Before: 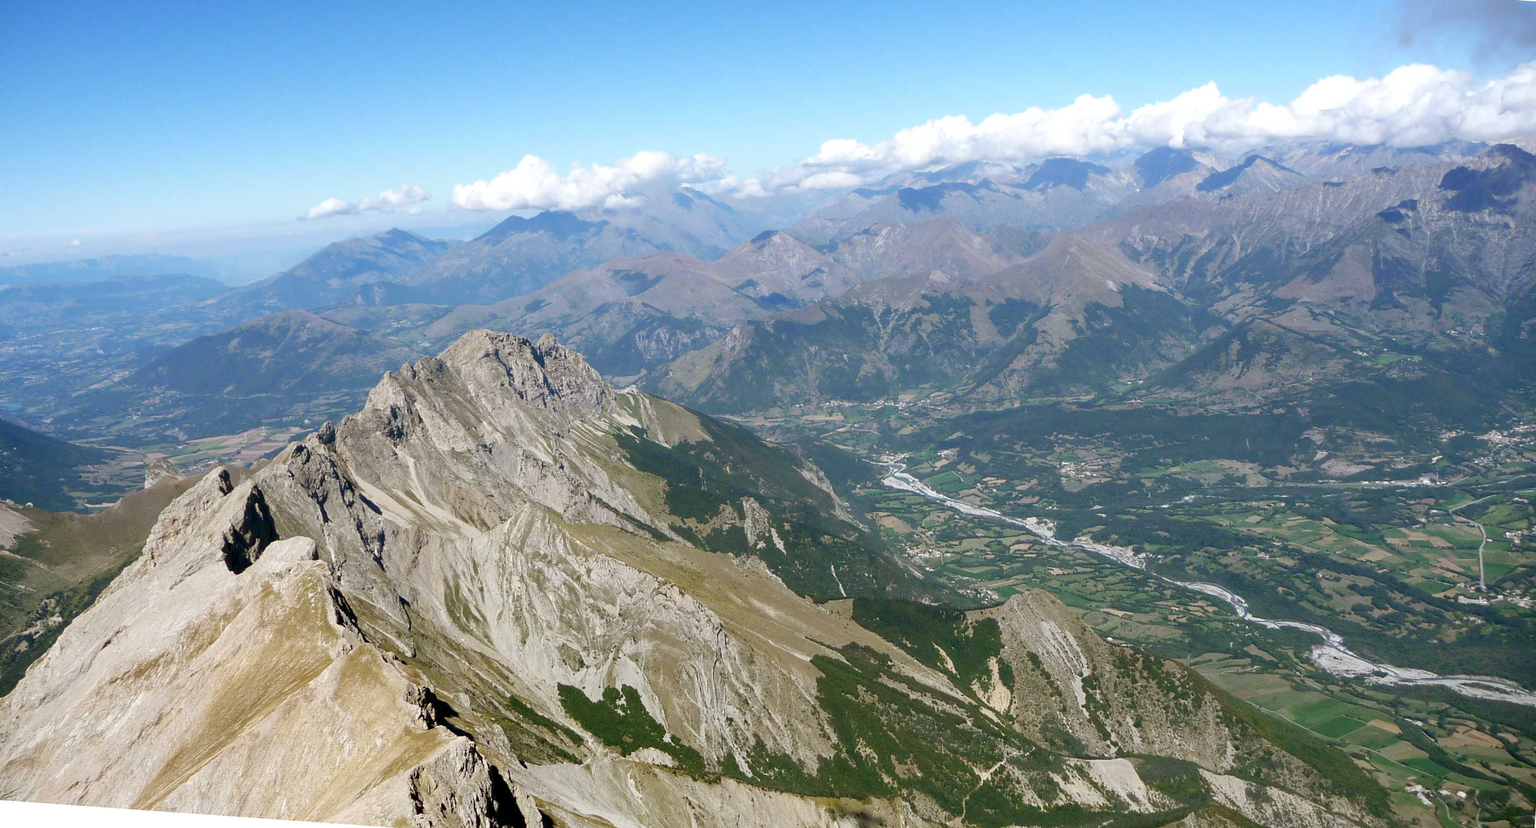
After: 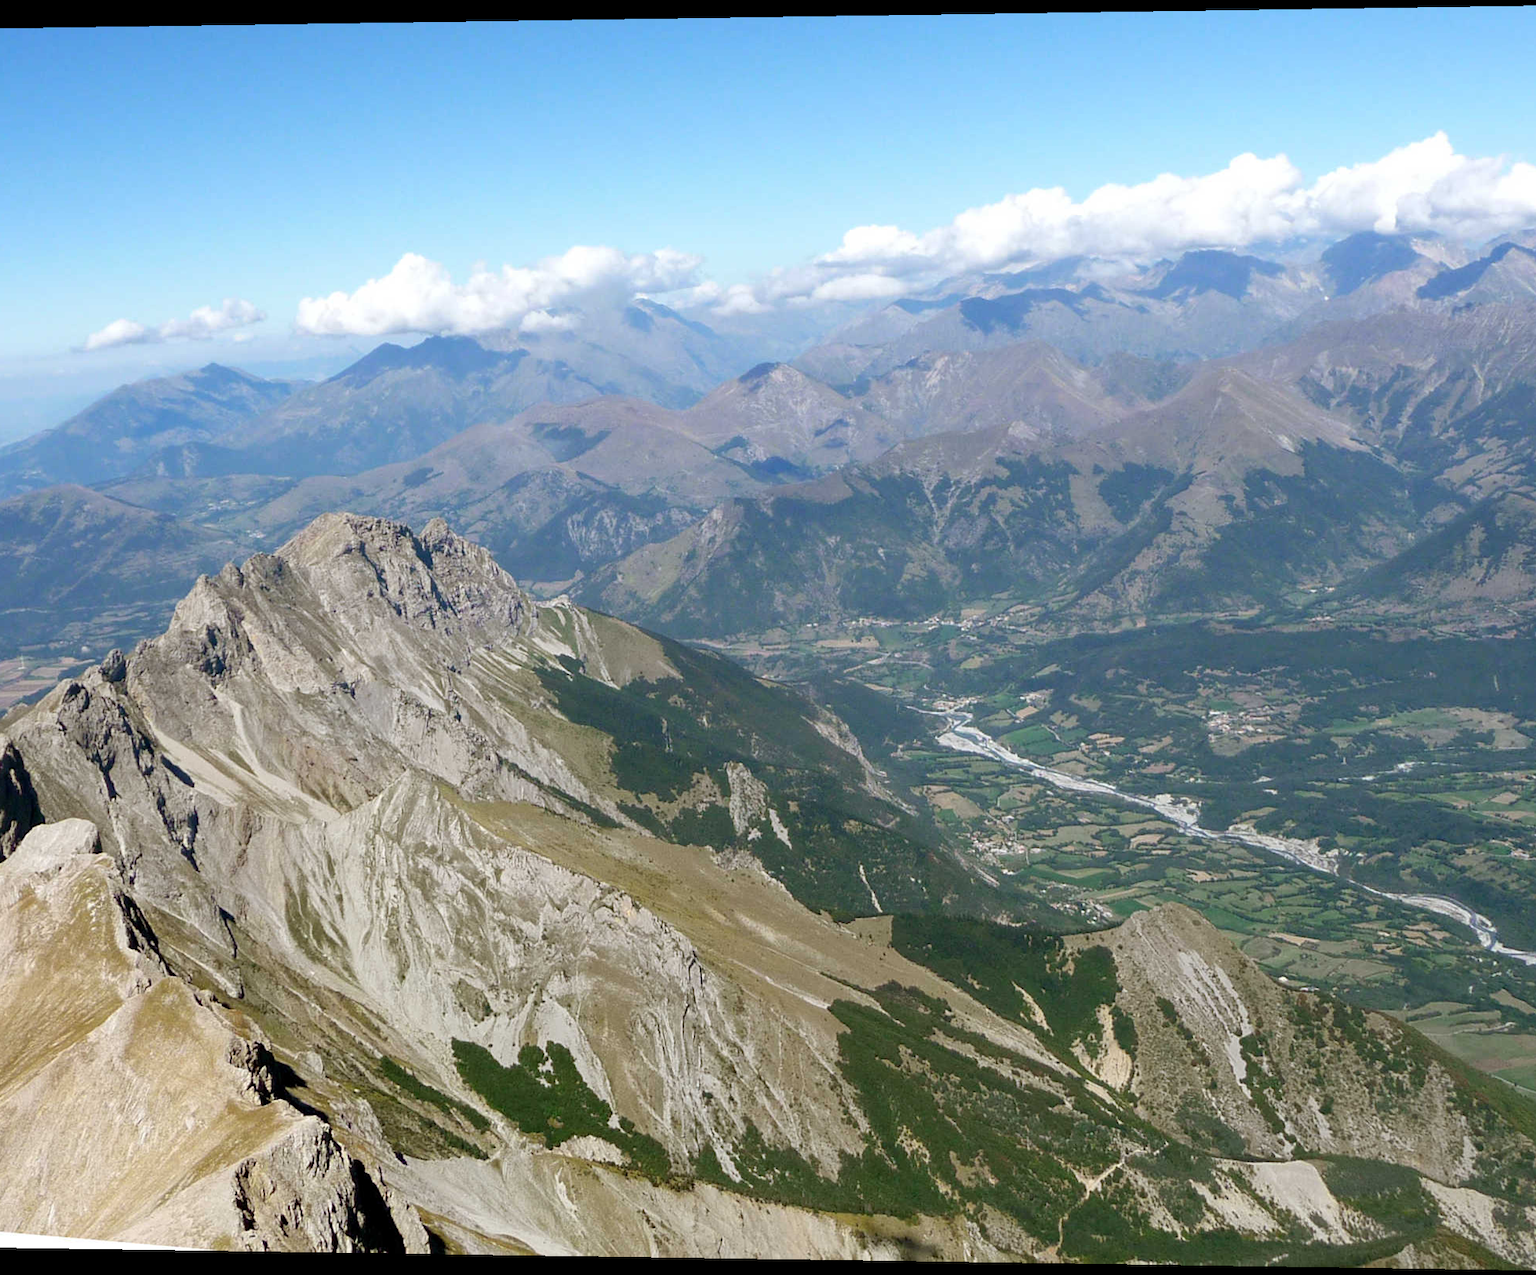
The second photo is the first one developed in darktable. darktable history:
crop and rotate: left 15.446%, right 17.836%
rotate and perspective: lens shift (horizontal) -0.055, automatic cropping off
